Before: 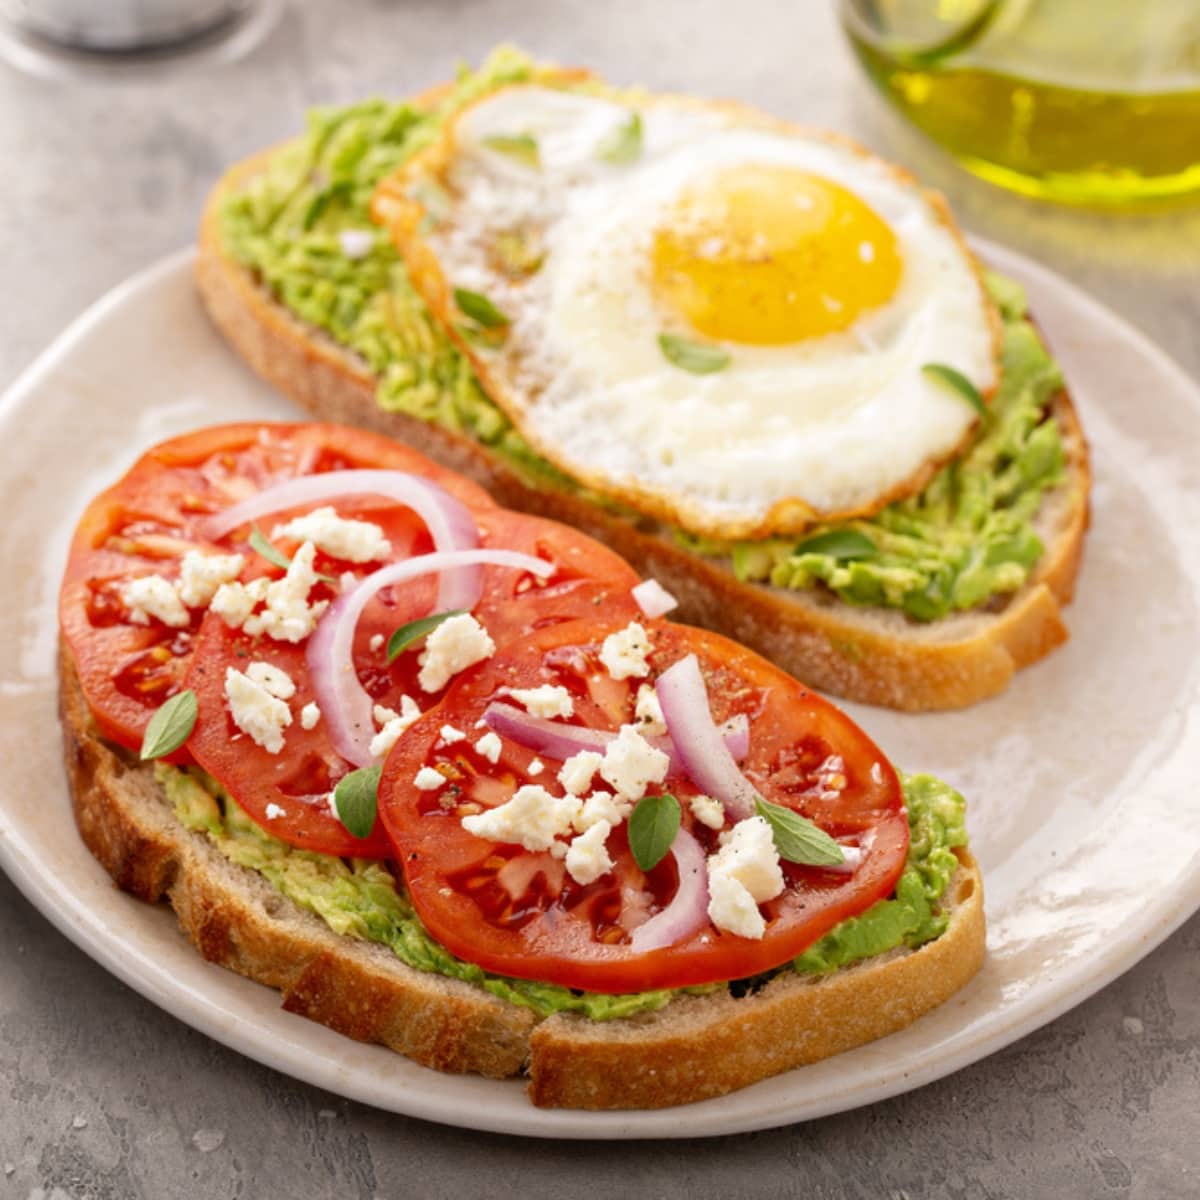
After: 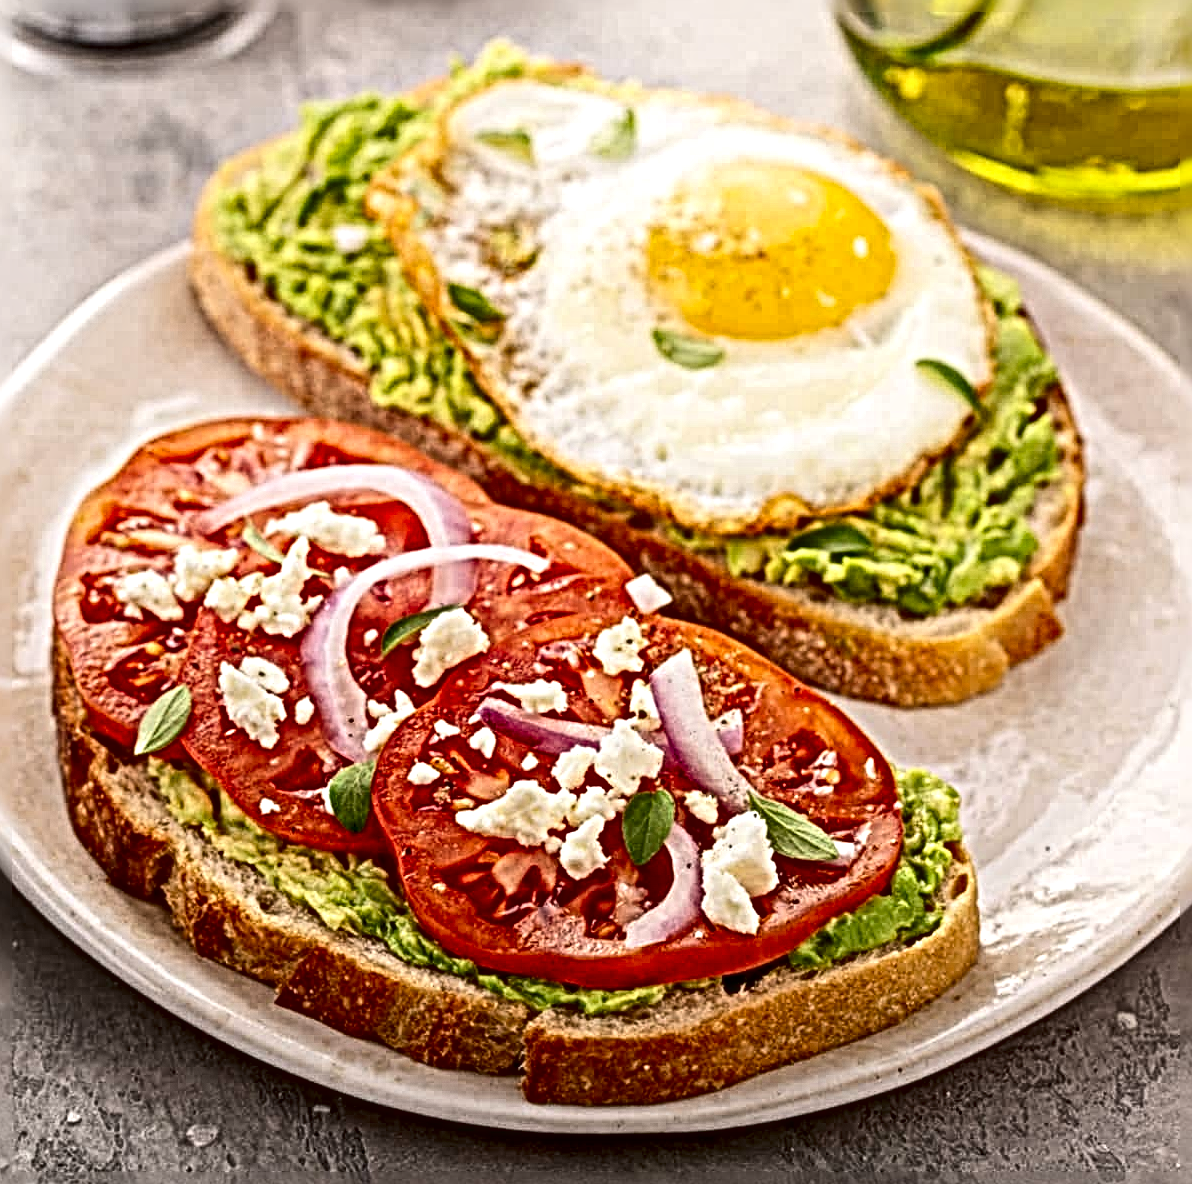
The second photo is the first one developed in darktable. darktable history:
sharpen: radius 6.257, amount 1.8, threshold 0.012
contrast brightness saturation: contrast 0.196, brightness -0.104, saturation 0.1
local contrast: on, module defaults
crop: left 0.501%, top 0.482%, right 0.135%, bottom 0.812%
